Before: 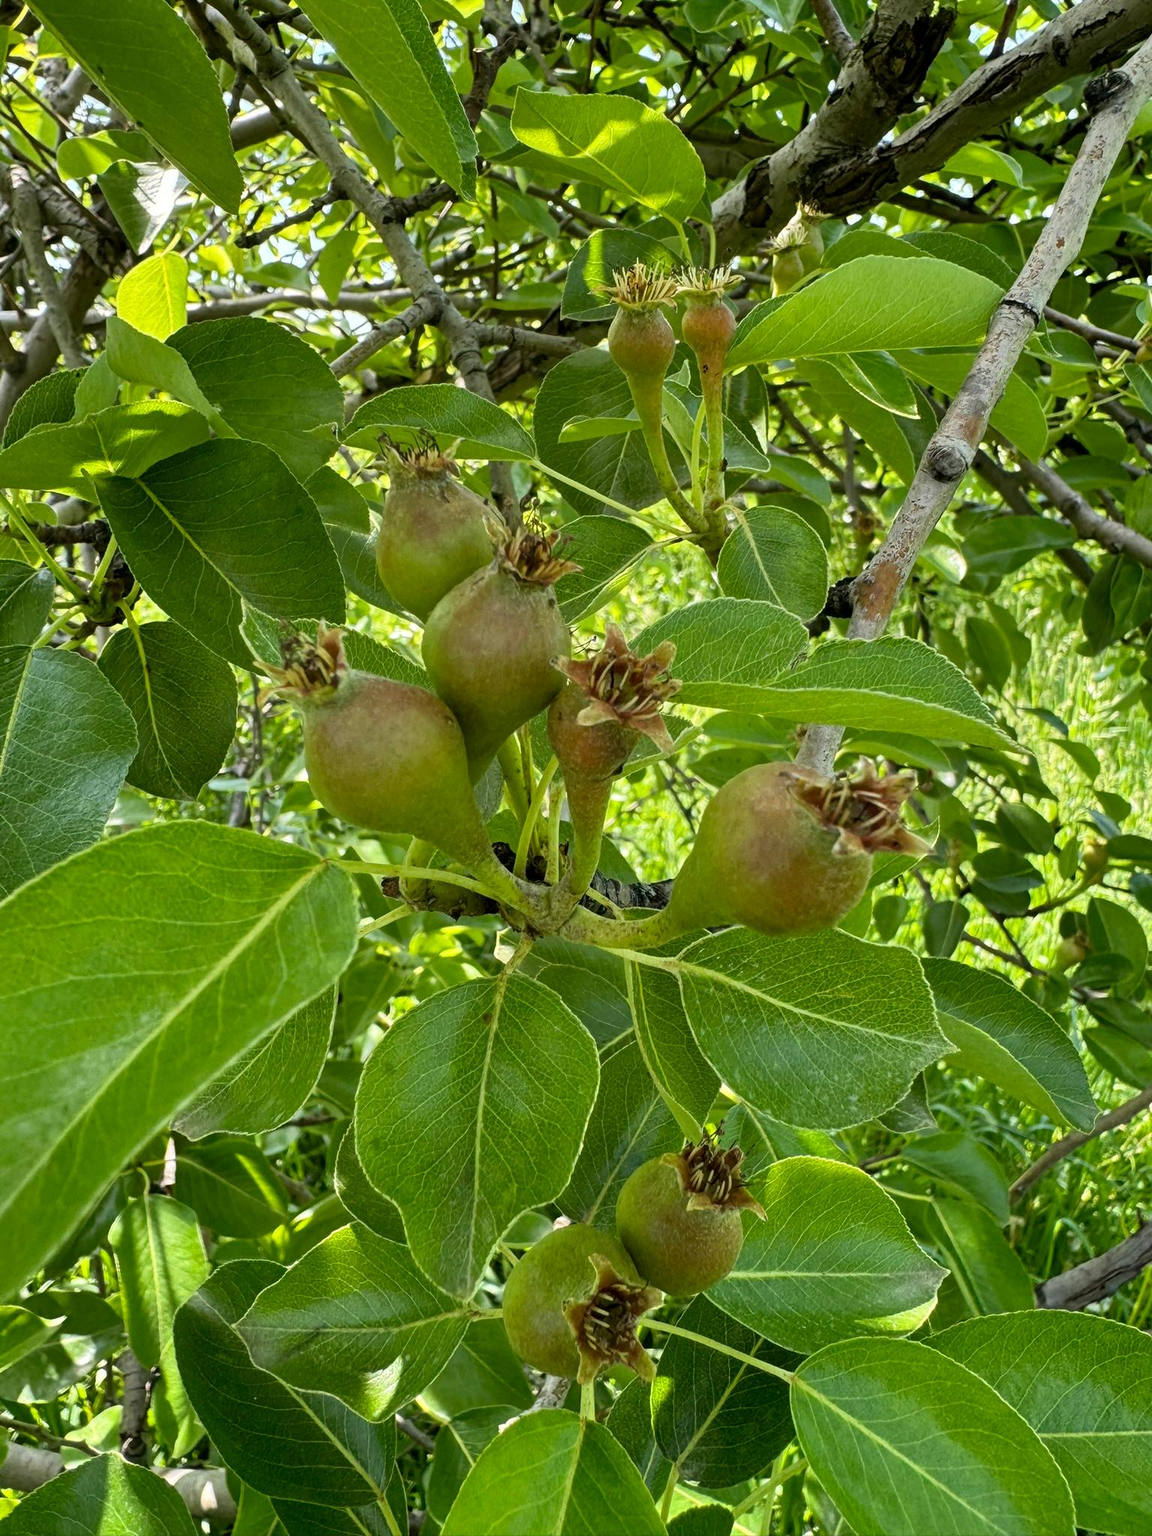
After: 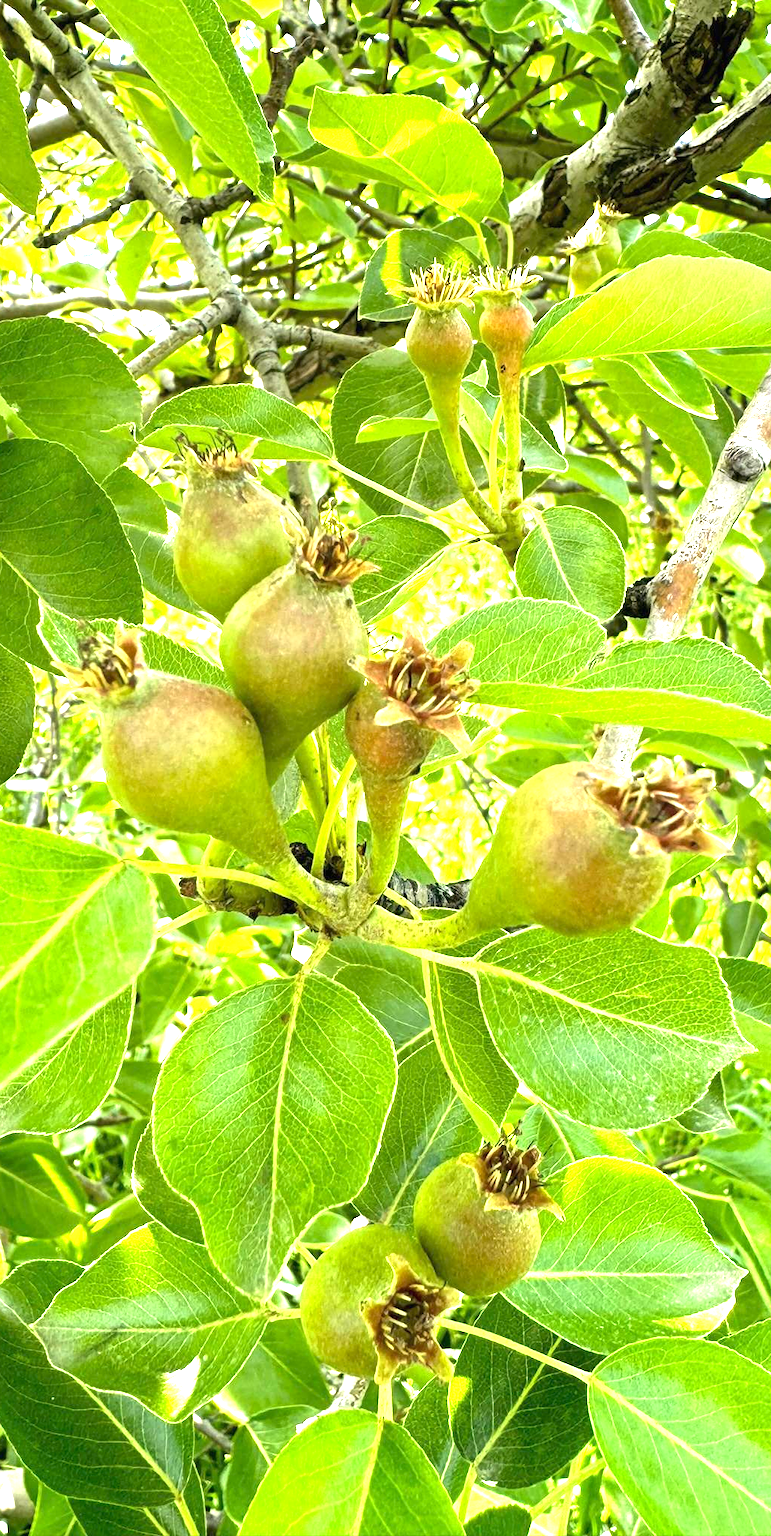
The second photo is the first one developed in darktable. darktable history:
crop and rotate: left 17.634%, right 15.312%
exposure: black level correction 0, exposure 1.998 EV, compensate highlight preservation false
color calibration: x 0.341, y 0.354, temperature 5184.12 K
